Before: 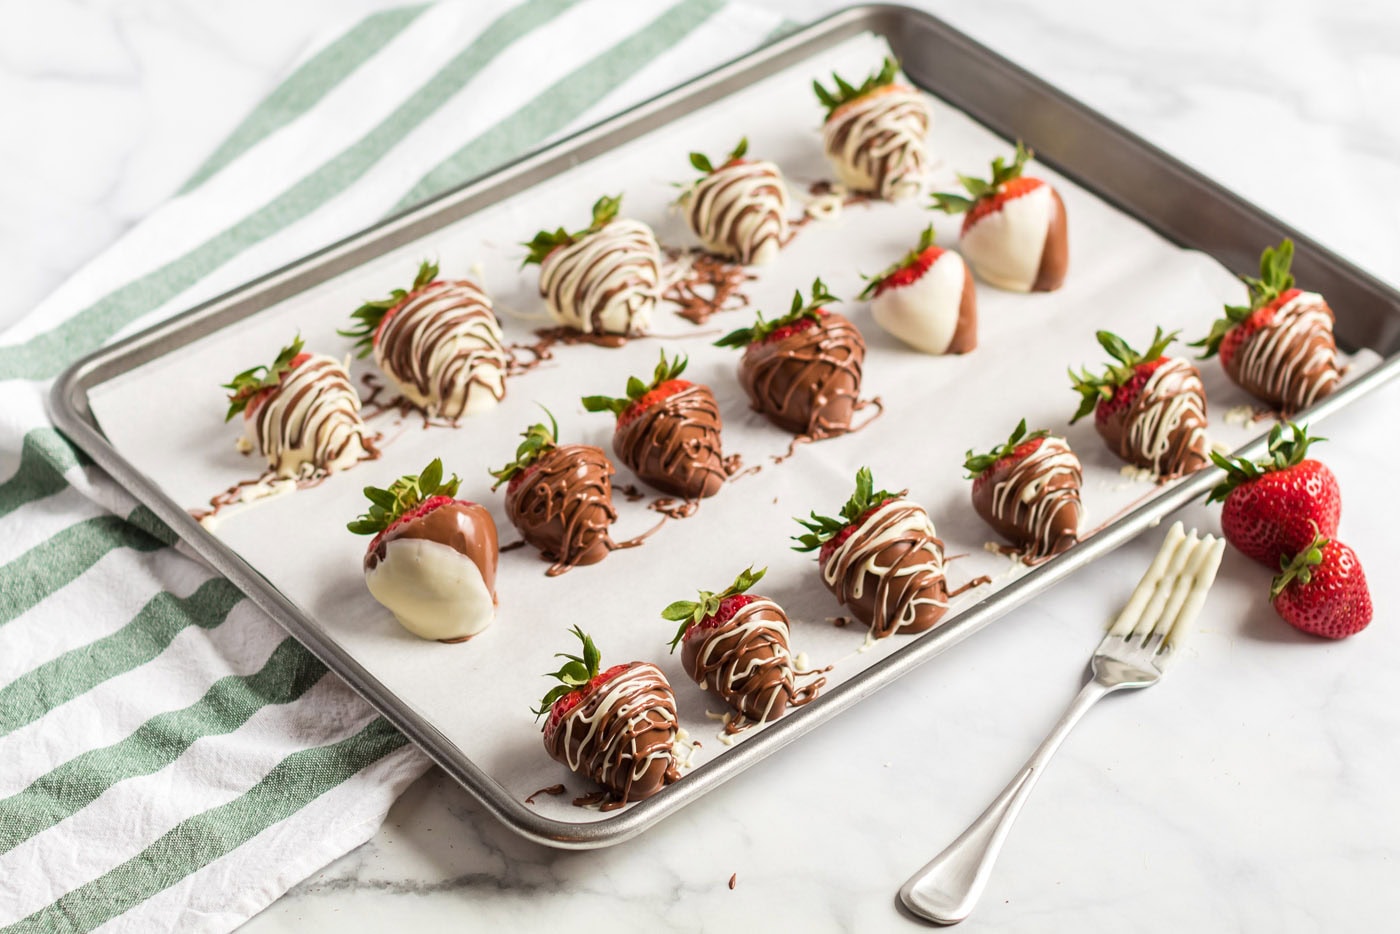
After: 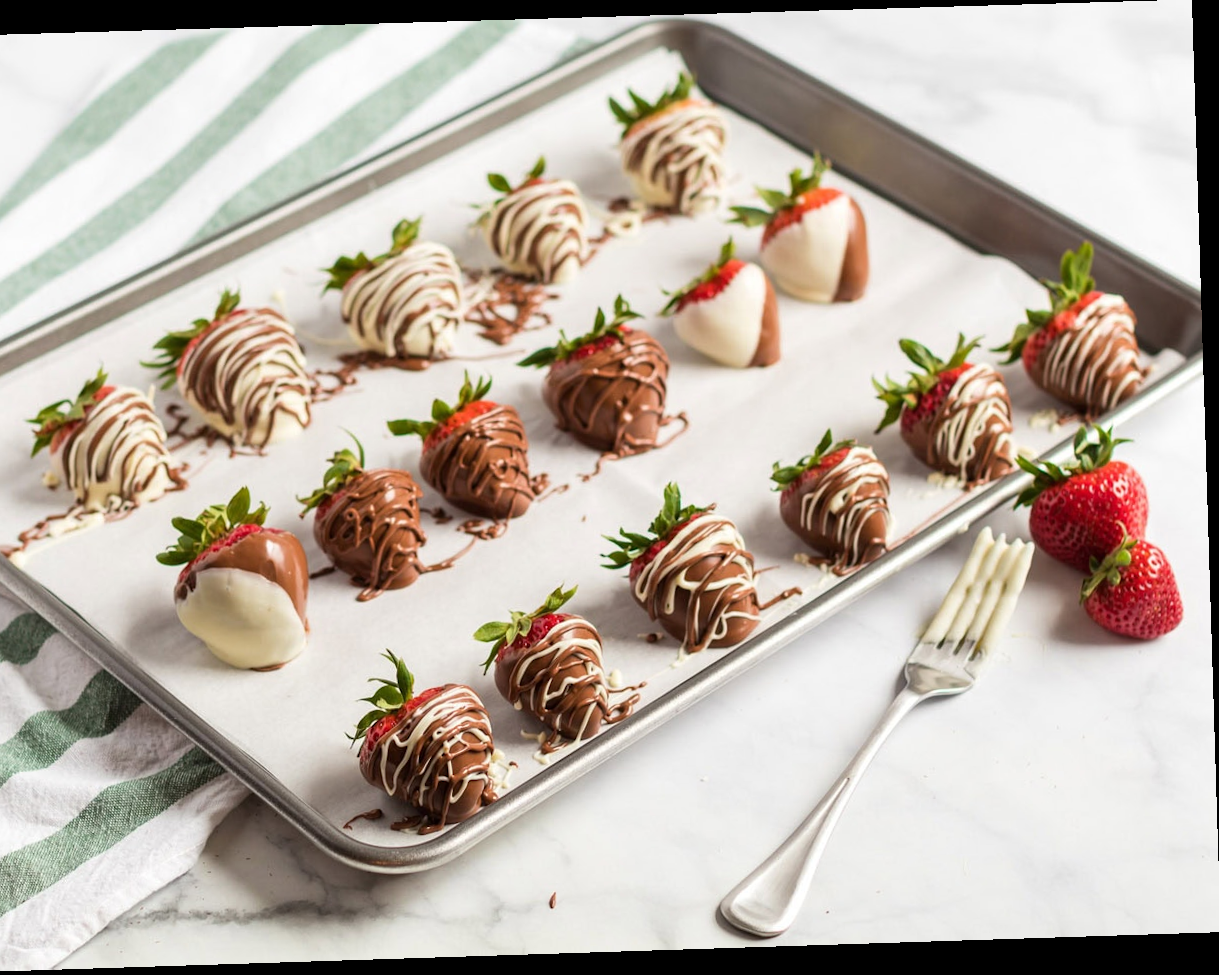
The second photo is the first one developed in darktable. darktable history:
crop and rotate: left 14.584%
rotate and perspective: rotation -1.77°, lens shift (horizontal) 0.004, automatic cropping off
